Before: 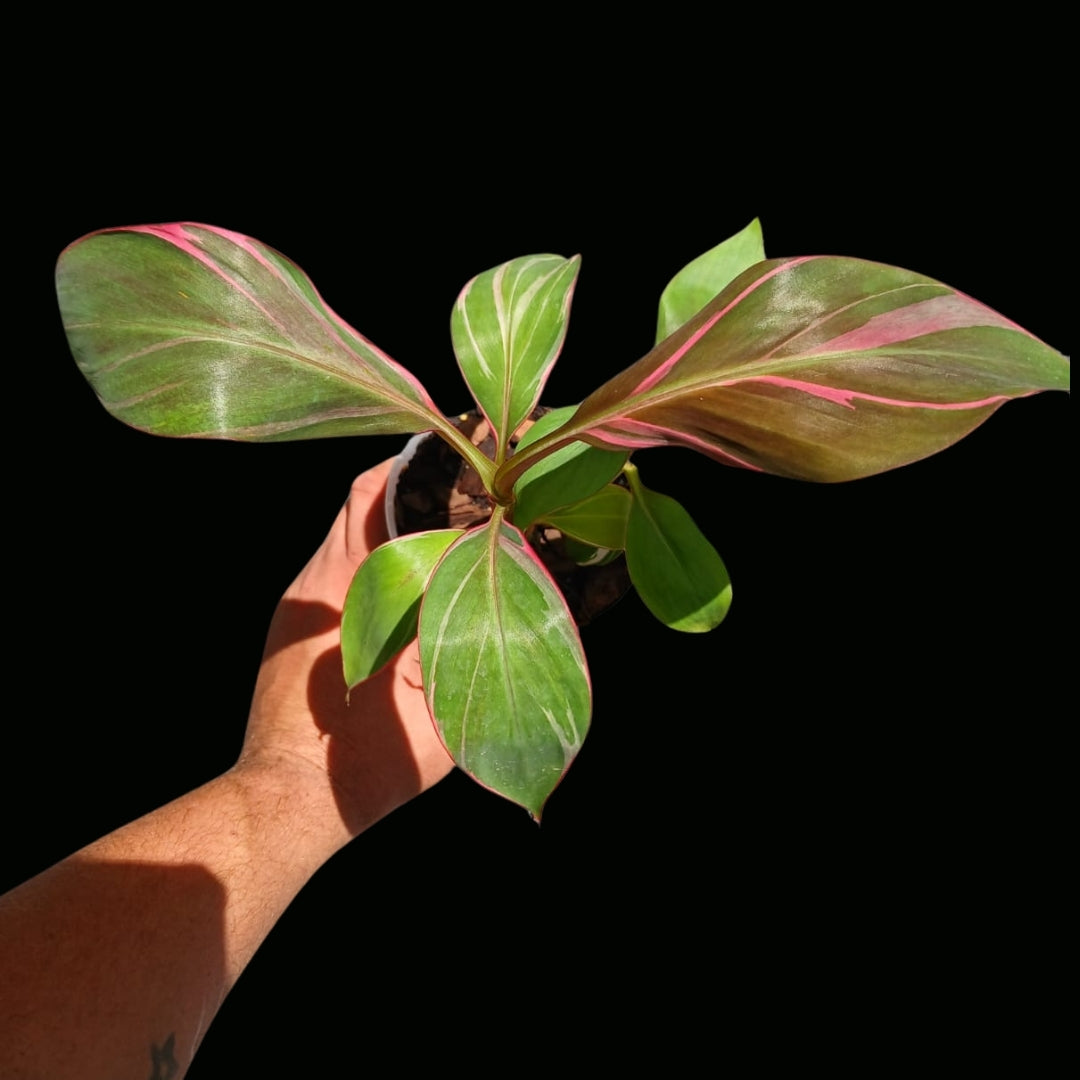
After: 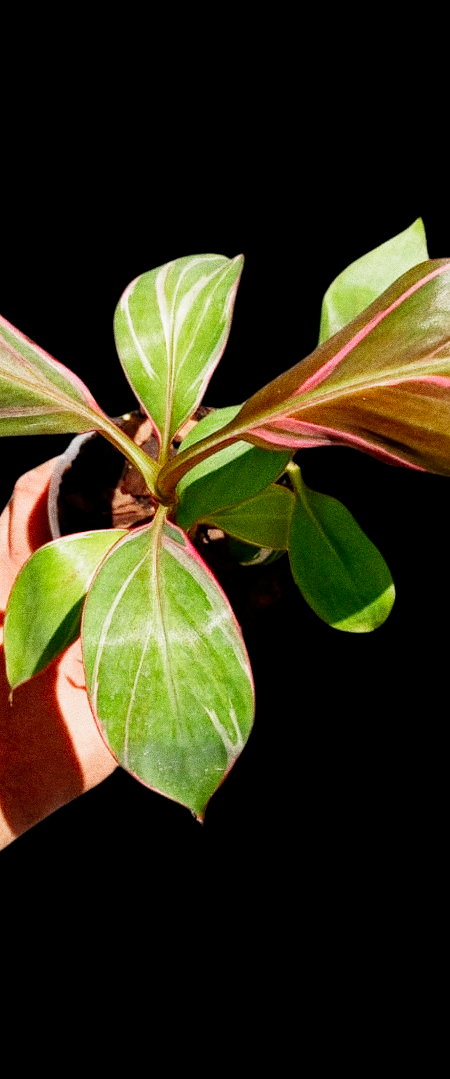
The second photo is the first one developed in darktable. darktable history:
grain: coarseness 0.09 ISO, strength 40%
filmic rgb: middle gray luminance 12.74%, black relative exposure -10.13 EV, white relative exposure 3.47 EV, threshold 6 EV, target black luminance 0%, hardness 5.74, latitude 44.69%, contrast 1.221, highlights saturation mix 5%, shadows ↔ highlights balance 26.78%, add noise in highlights 0, preserve chrominance no, color science v3 (2019), use custom middle-gray values true, iterations of high-quality reconstruction 0, contrast in highlights soft, enable highlight reconstruction true
crop: left 31.229%, right 27.105%
